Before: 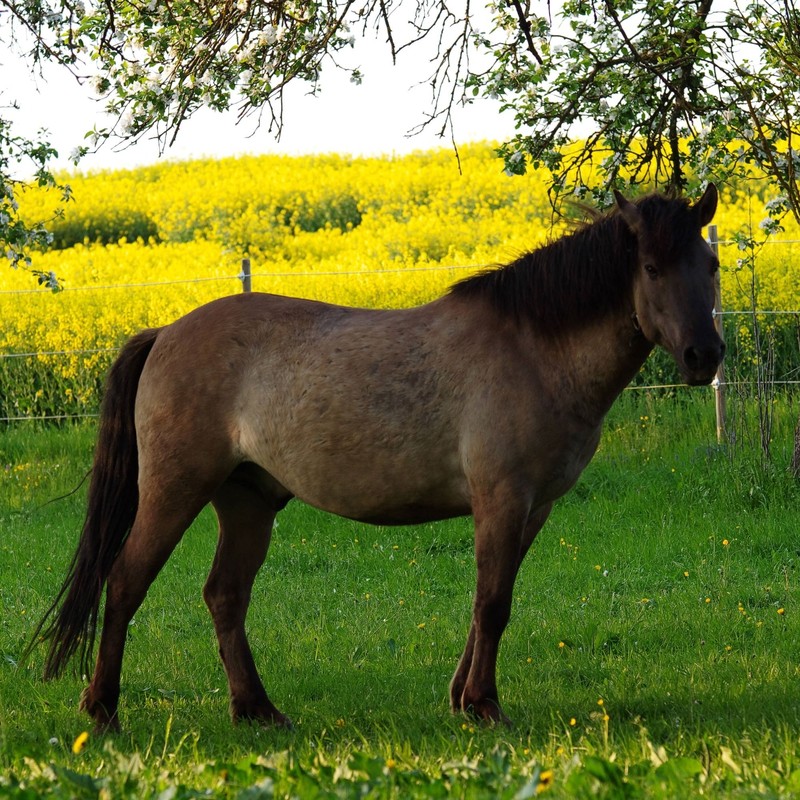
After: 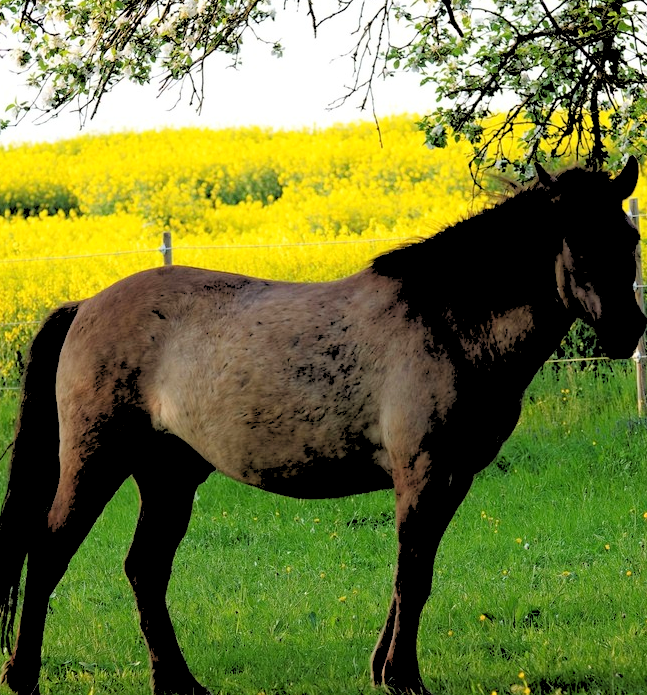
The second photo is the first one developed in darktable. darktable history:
crop: left 9.929%, top 3.475%, right 9.188%, bottom 9.529%
rgb levels: levels [[0.027, 0.429, 0.996], [0, 0.5, 1], [0, 0.5, 1]]
